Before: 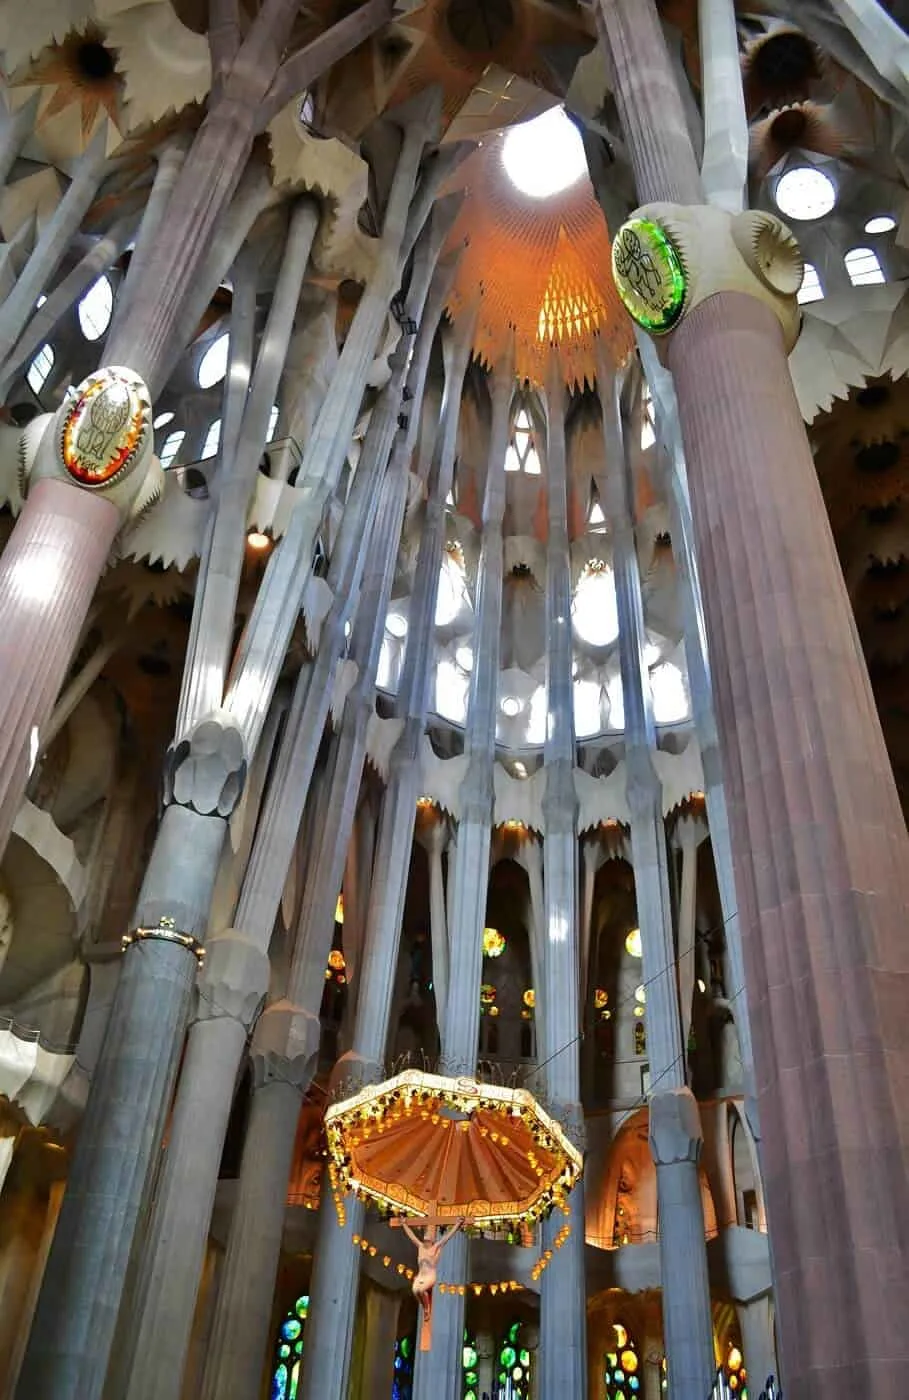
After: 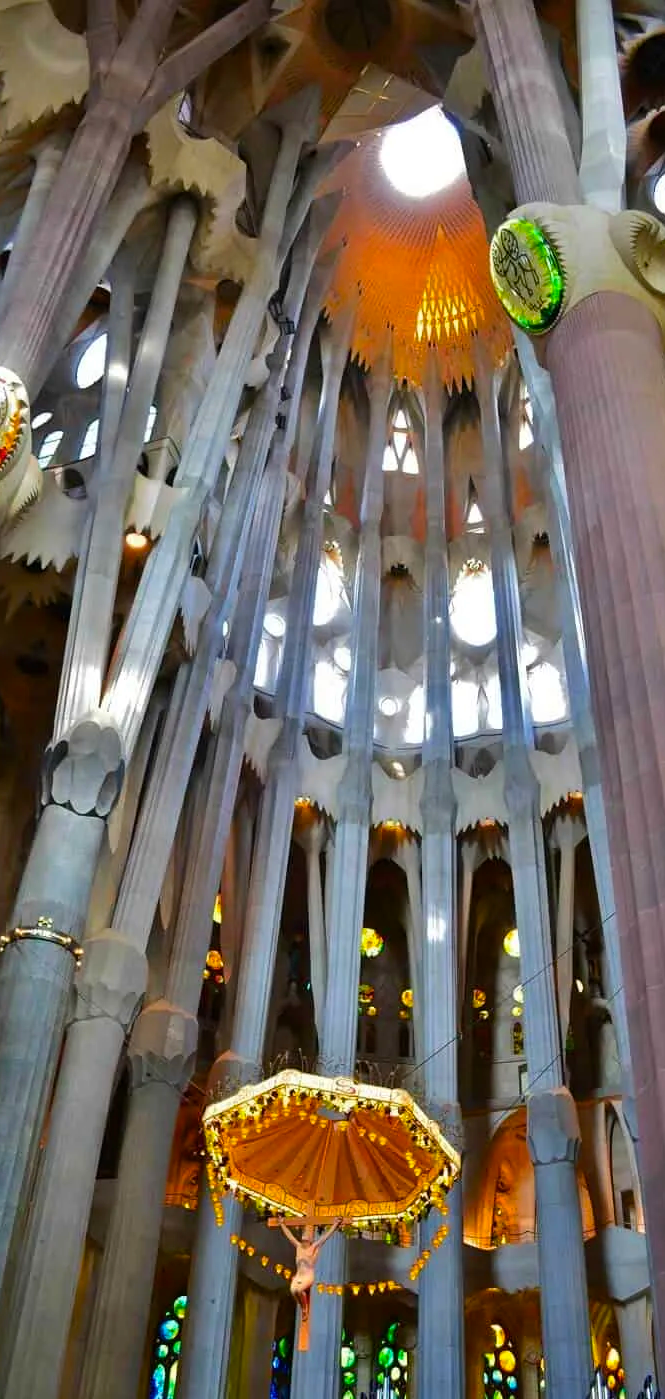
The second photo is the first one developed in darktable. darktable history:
crop: left 13.443%, right 13.31%
color balance rgb: perceptual saturation grading › global saturation 25%, global vibrance 20%
